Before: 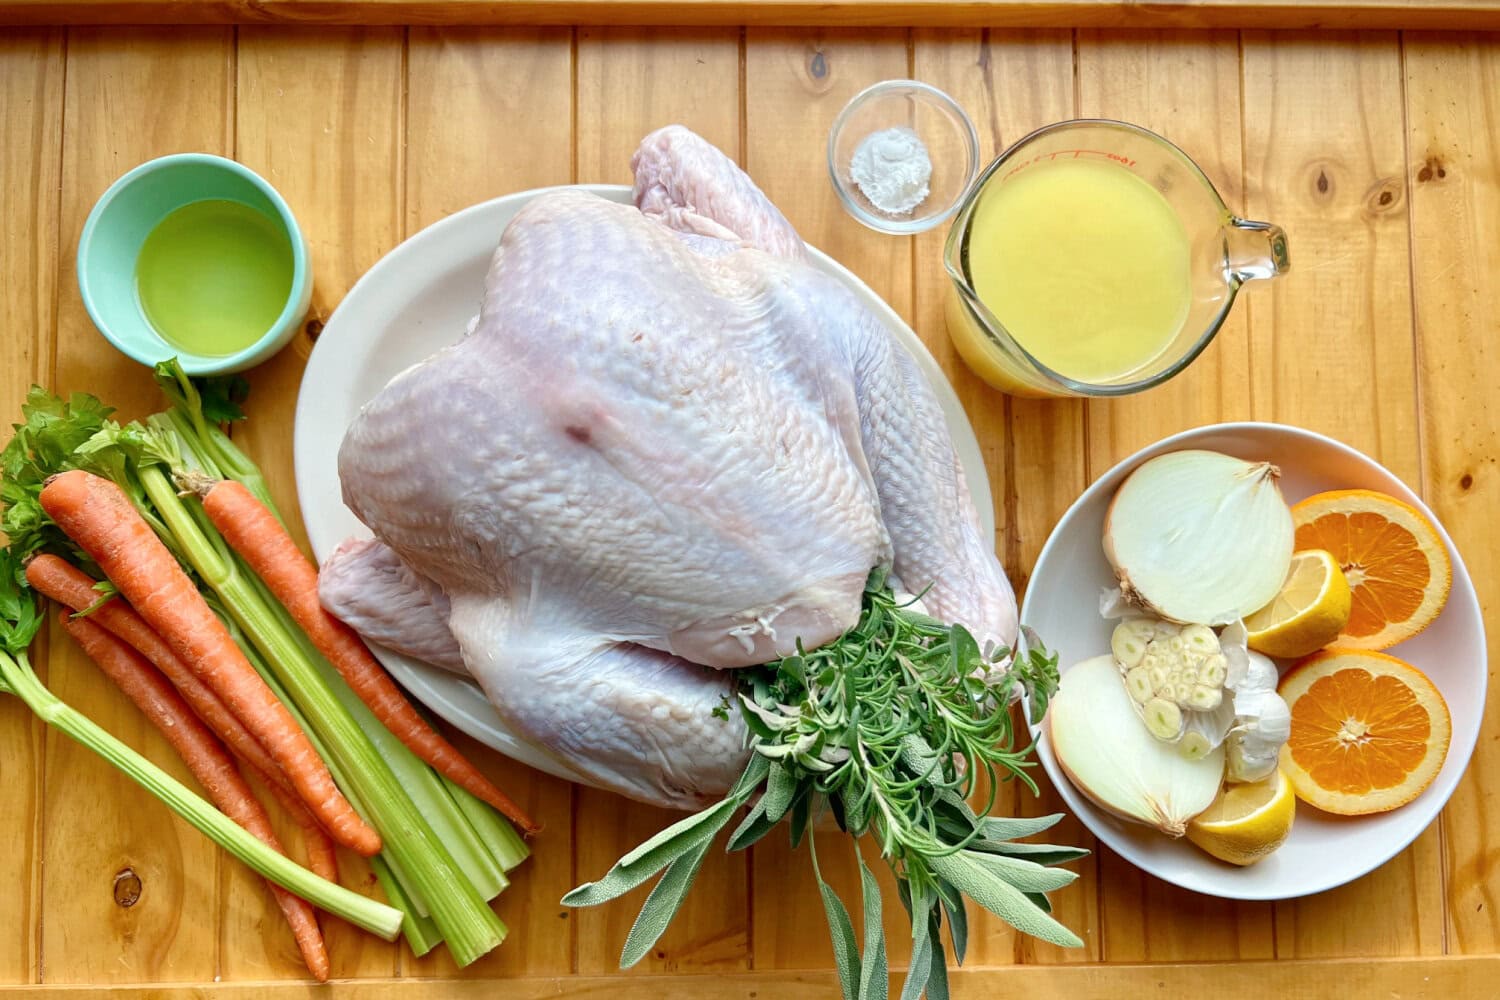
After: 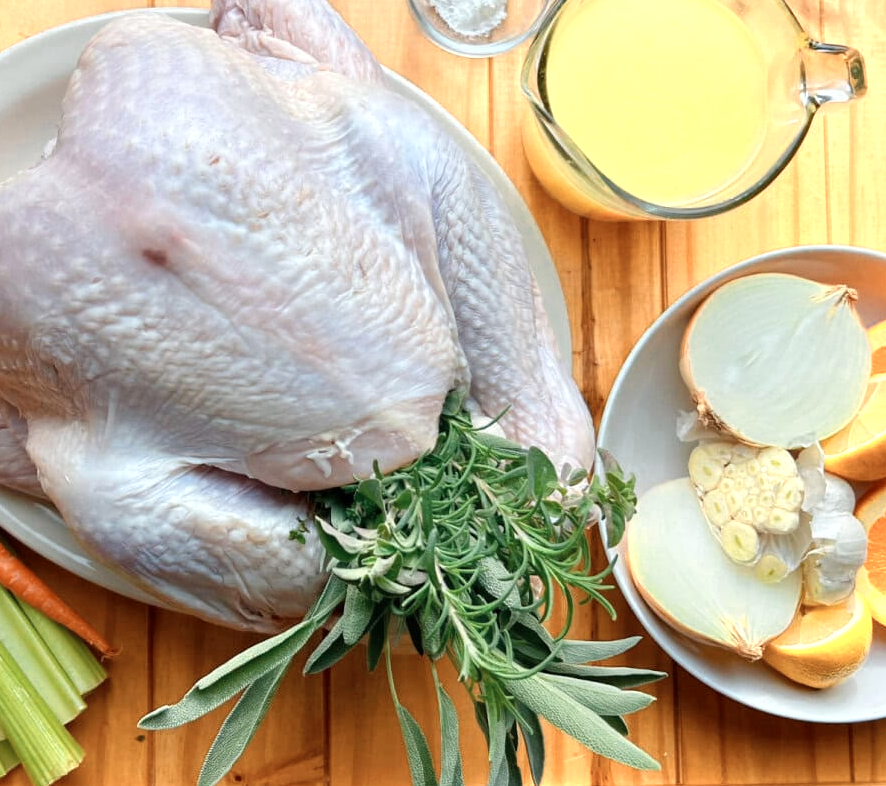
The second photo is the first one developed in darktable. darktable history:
color zones: curves: ch0 [(0.018, 0.548) (0.197, 0.654) (0.425, 0.447) (0.605, 0.658) (0.732, 0.579)]; ch1 [(0.105, 0.531) (0.224, 0.531) (0.386, 0.39) (0.618, 0.456) (0.732, 0.456) (0.956, 0.421)]; ch2 [(0.039, 0.583) (0.215, 0.465) (0.399, 0.544) (0.465, 0.548) (0.614, 0.447) (0.724, 0.43) (0.882, 0.623) (0.956, 0.632)]
crop and rotate: left 28.256%, top 17.734%, right 12.656%, bottom 3.573%
